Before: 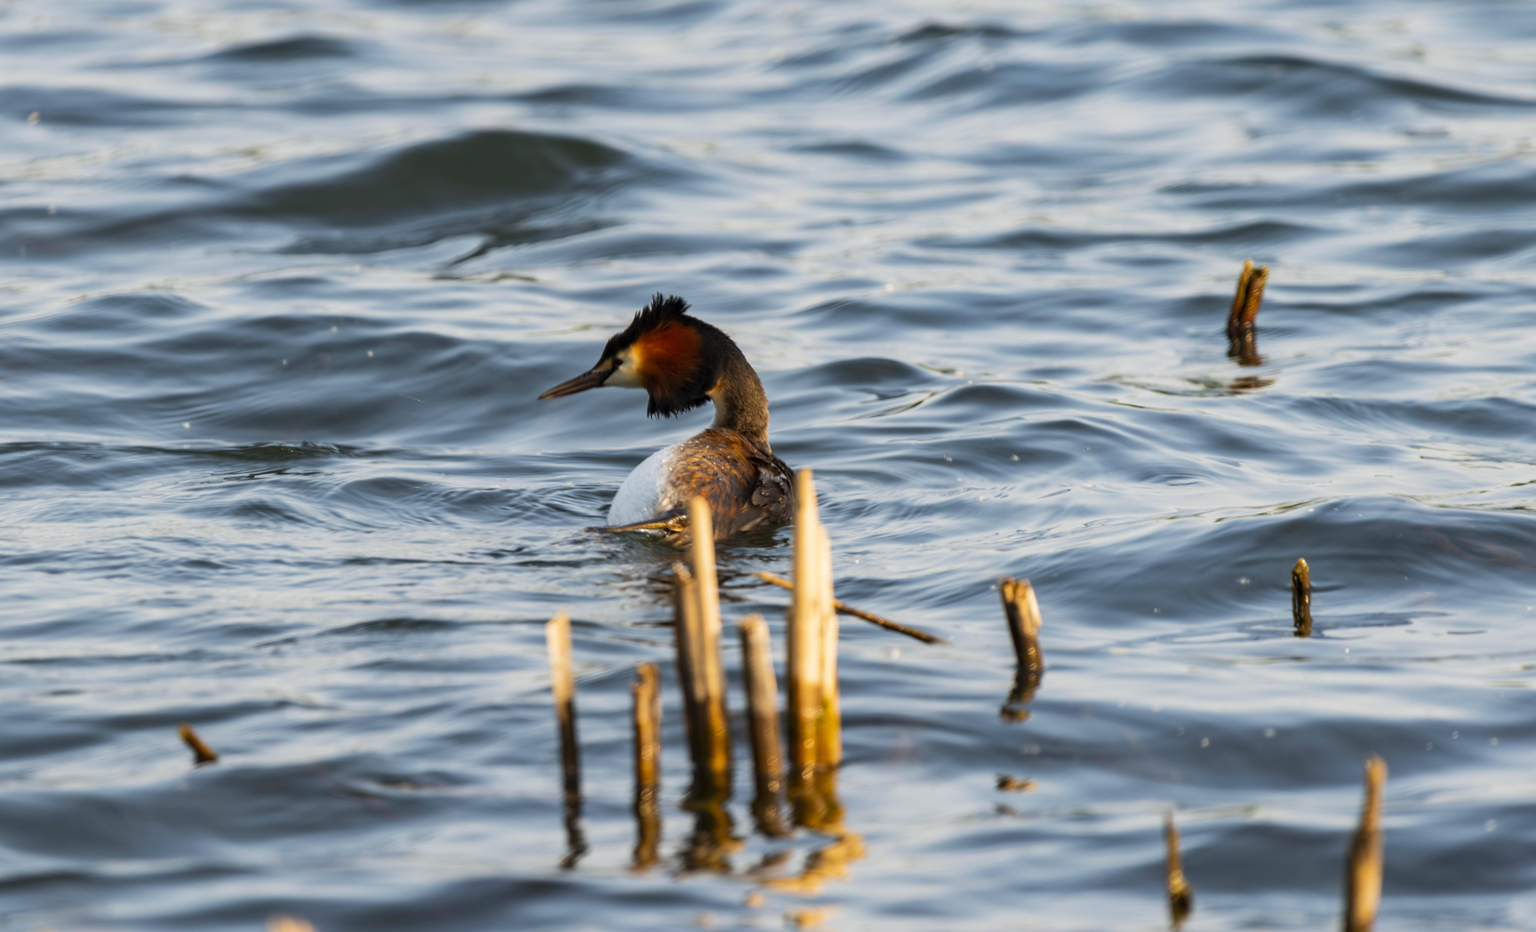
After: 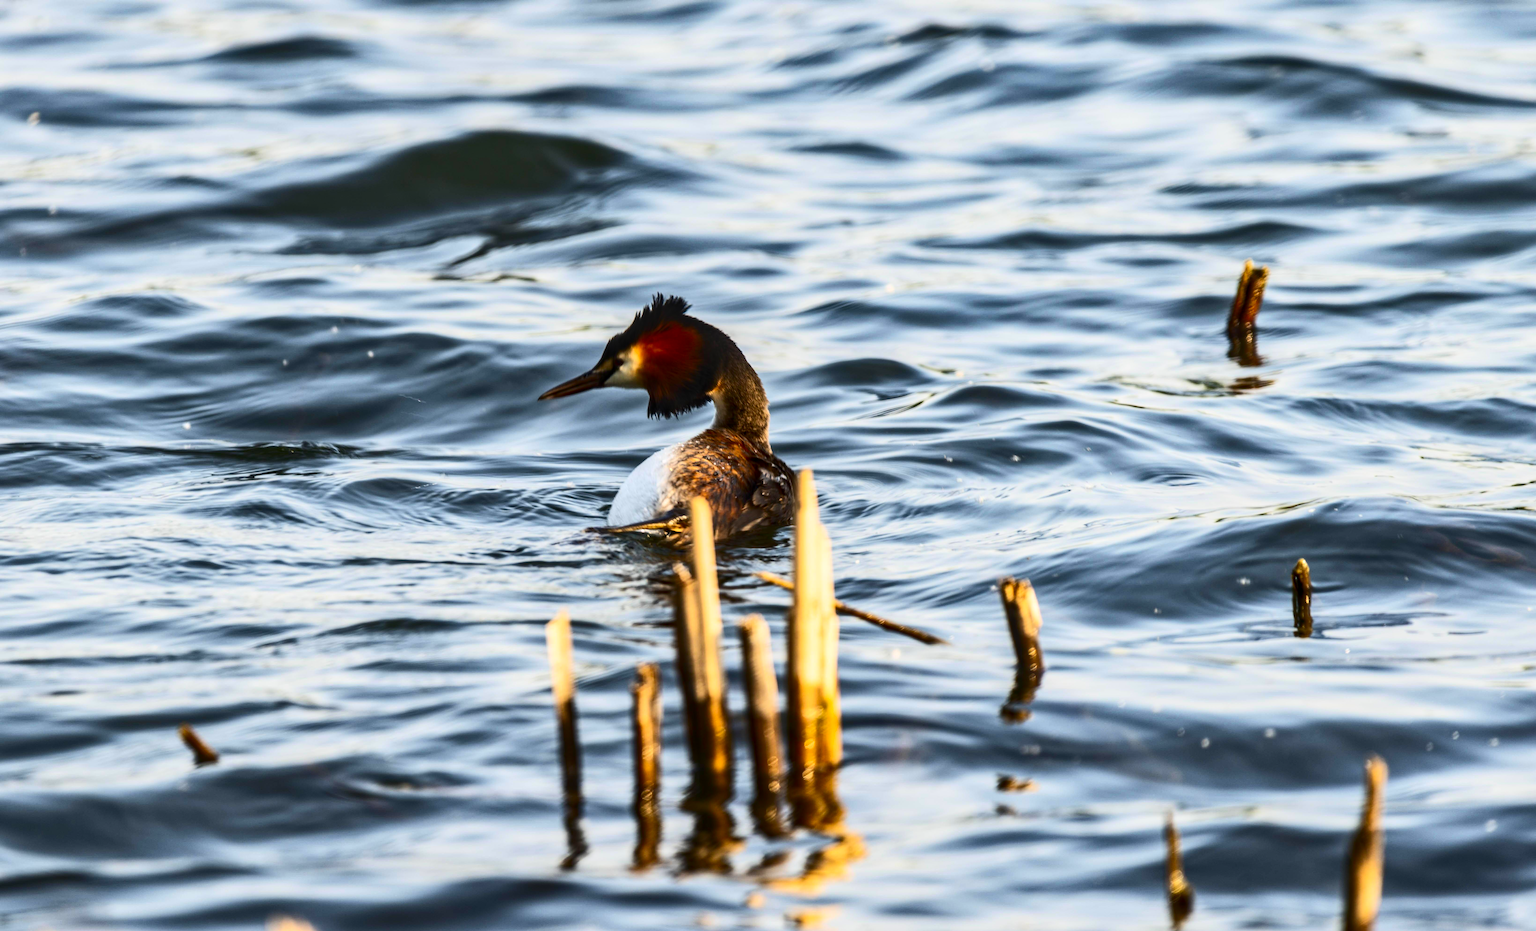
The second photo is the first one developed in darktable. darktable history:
contrast brightness saturation: contrast 0.398, brightness 0.052, saturation 0.262
local contrast: on, module defaults
shadows and highlights: shadows 33.94, highlights -34.78, soften with gaussian
